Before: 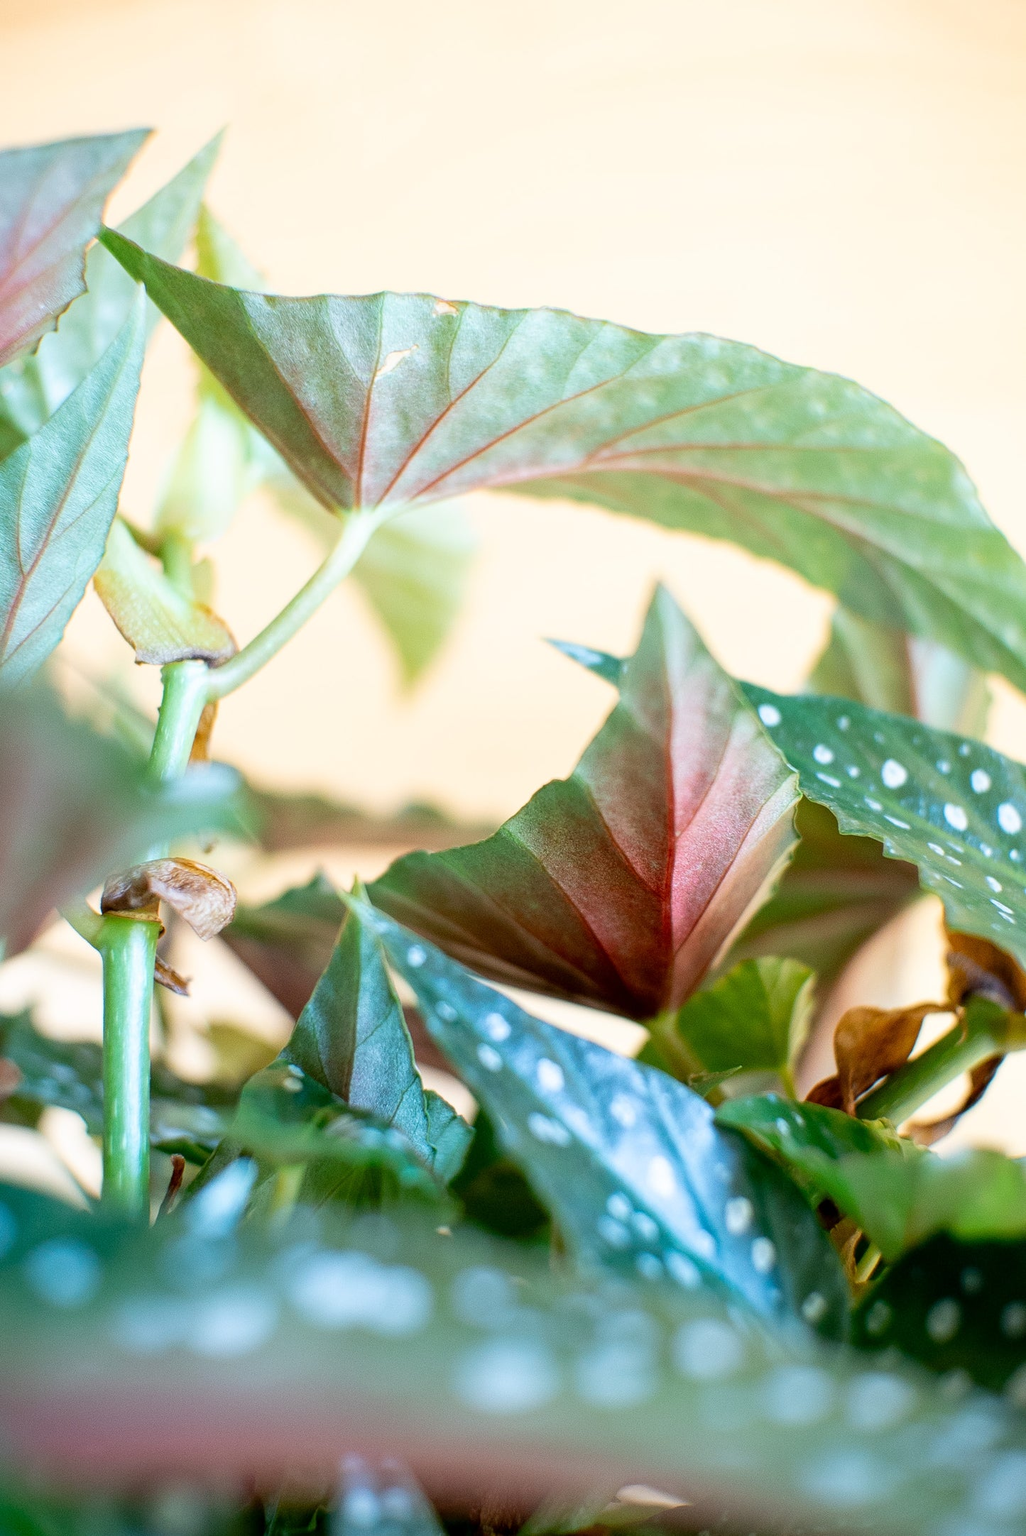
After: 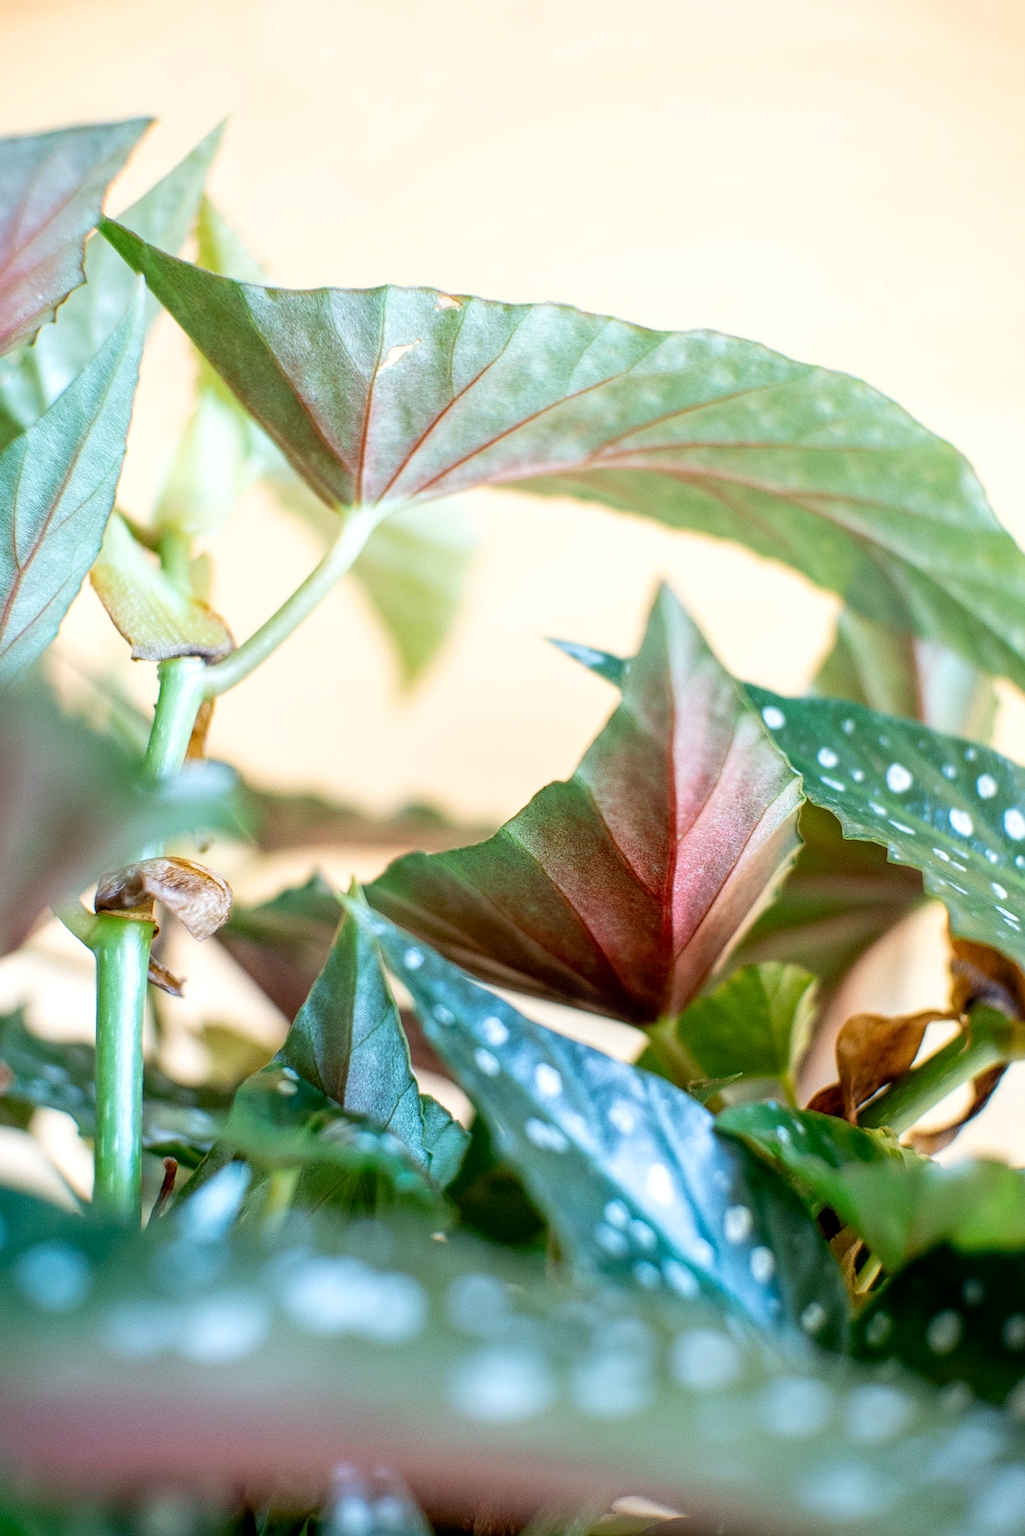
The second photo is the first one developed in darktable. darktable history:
local contrast: on, module defaults
crop and rotate: angle -0.5°
